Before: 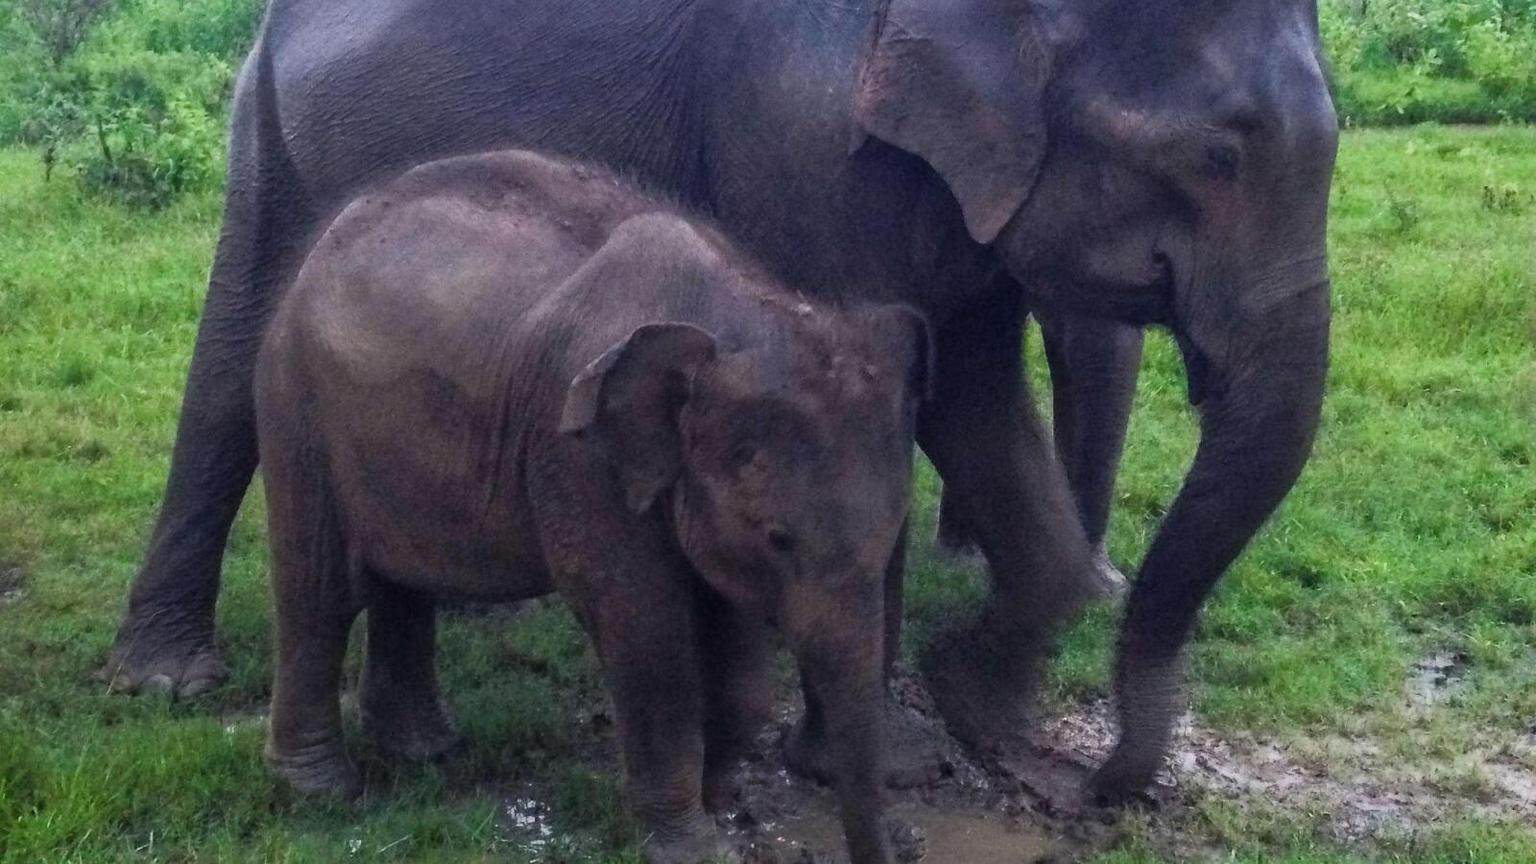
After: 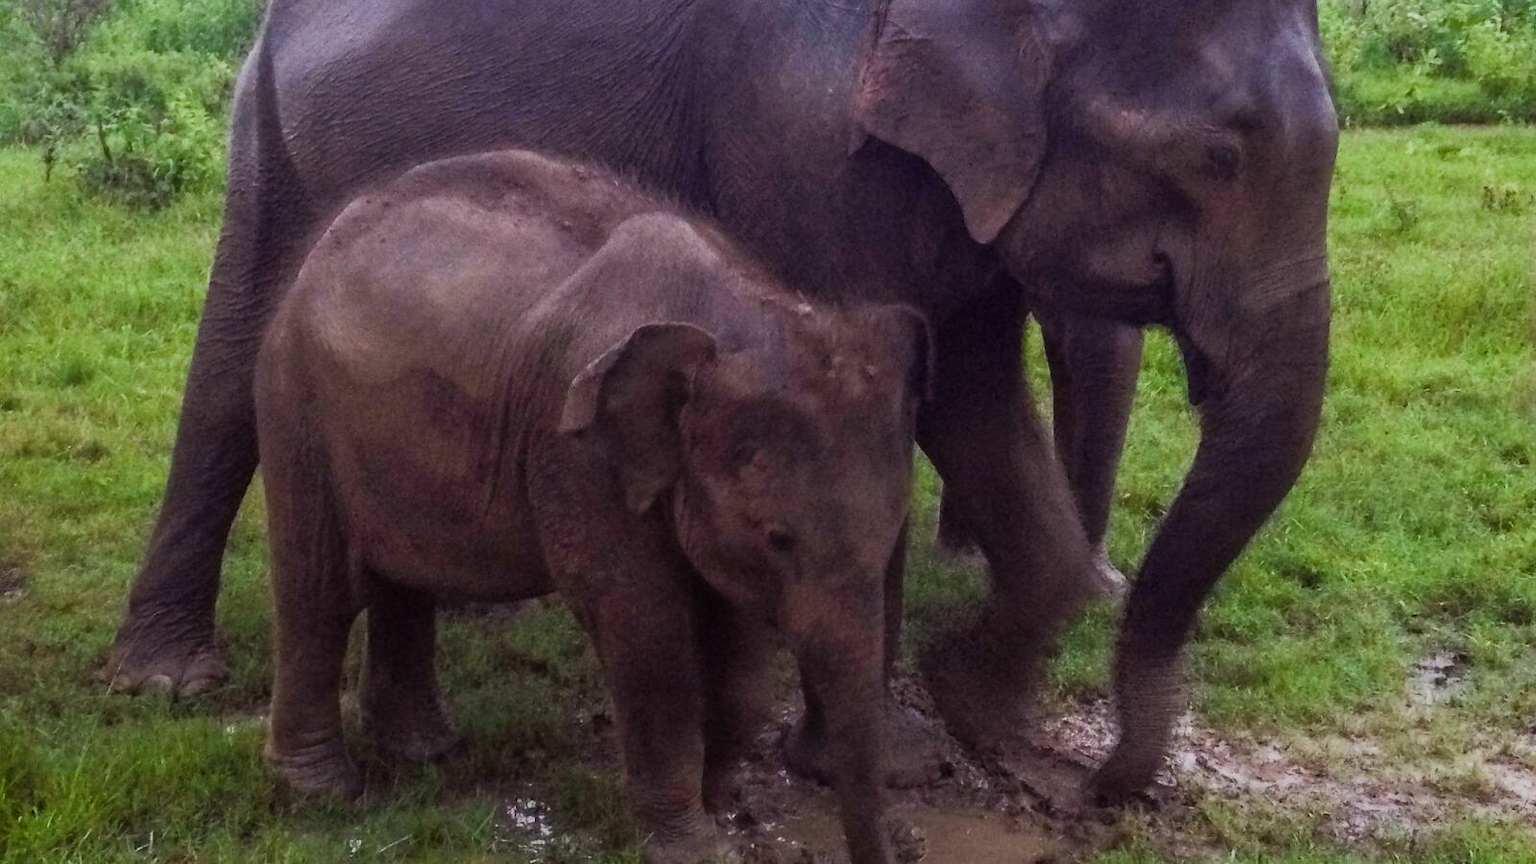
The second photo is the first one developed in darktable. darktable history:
rgb levels: mode RGB, independent channels, levels [[0, 0.5, 1], [0, 0.521, 1], [0, 0.536, 1]]
sigmoid: contrast 1.22, skew 0.65
